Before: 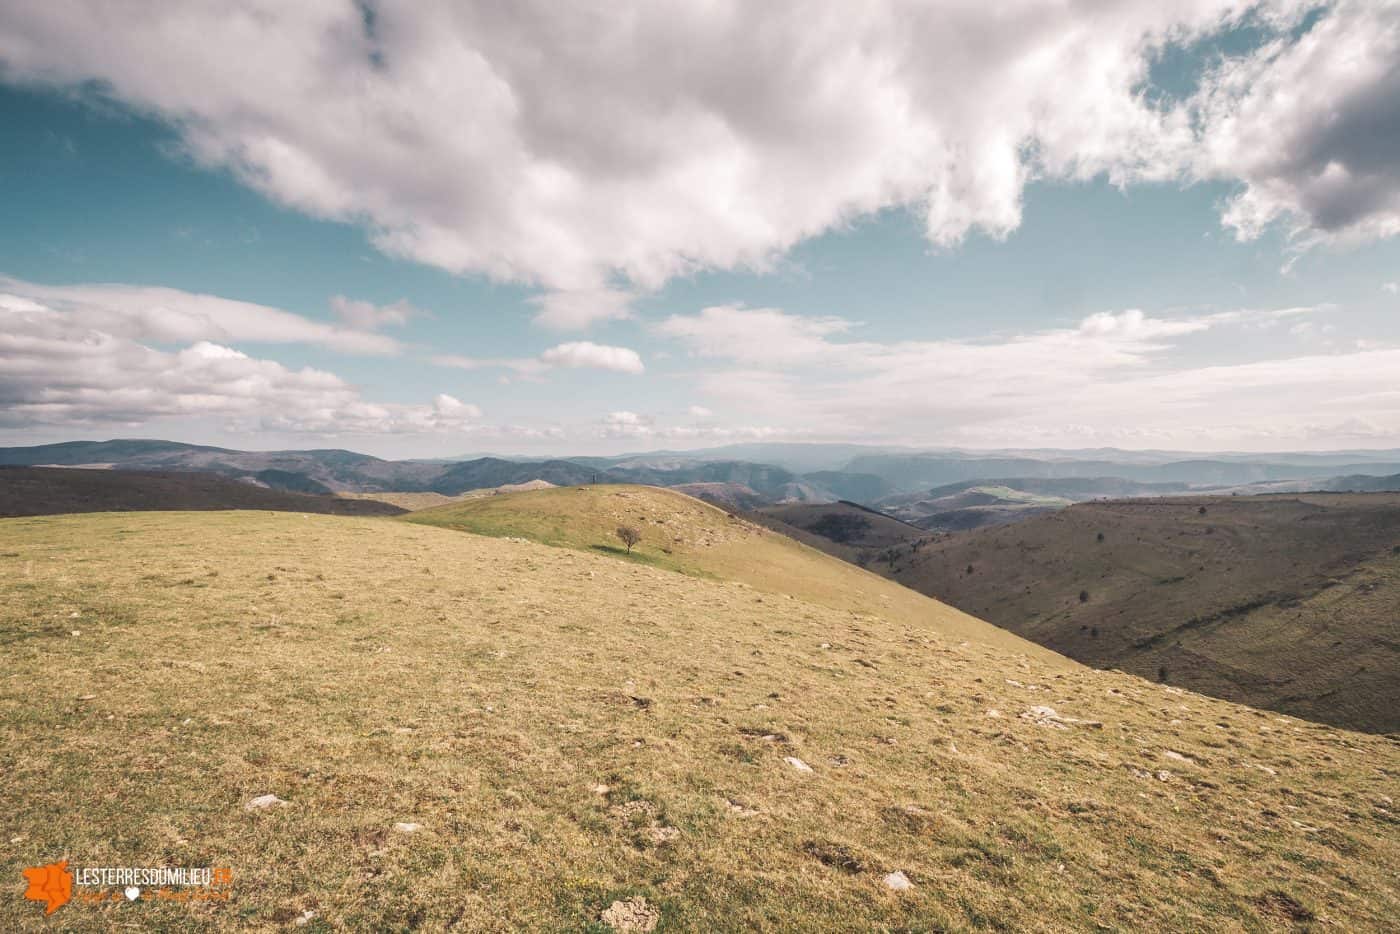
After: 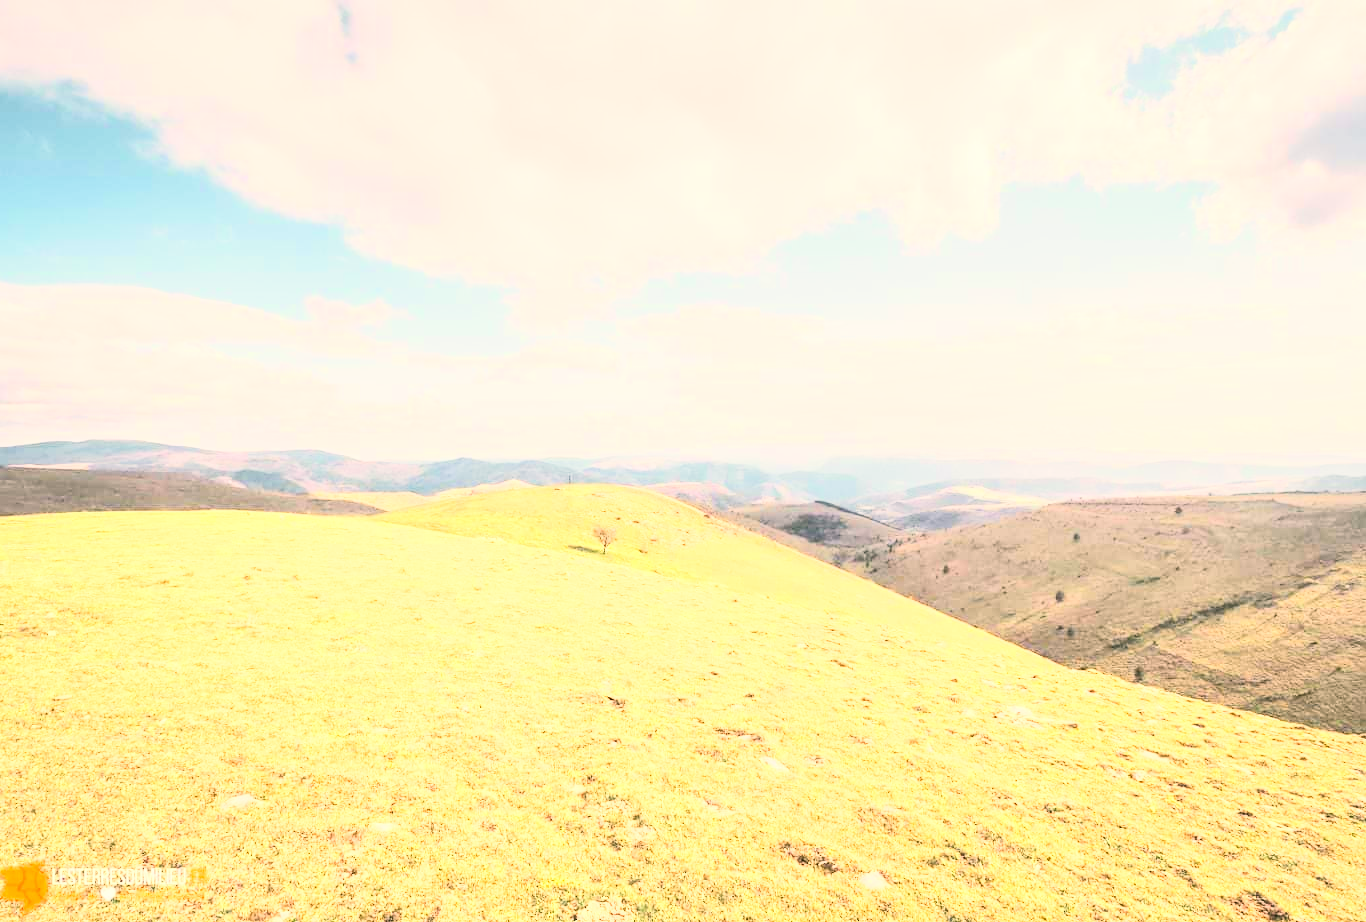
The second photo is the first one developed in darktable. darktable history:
tone curve: curves: ch0 [(0, 0) (0.417, 0.851) (1, 1)]
color correction: highlights a* 4.02, highlights b* 4.98, shadows a* -7.55, shadows b* 4.98
color calibration: x 0.334, y 0.349, temperature 5426 K
crop and rotate: left 1.774%, right 0.633%, bottom 1.28%
